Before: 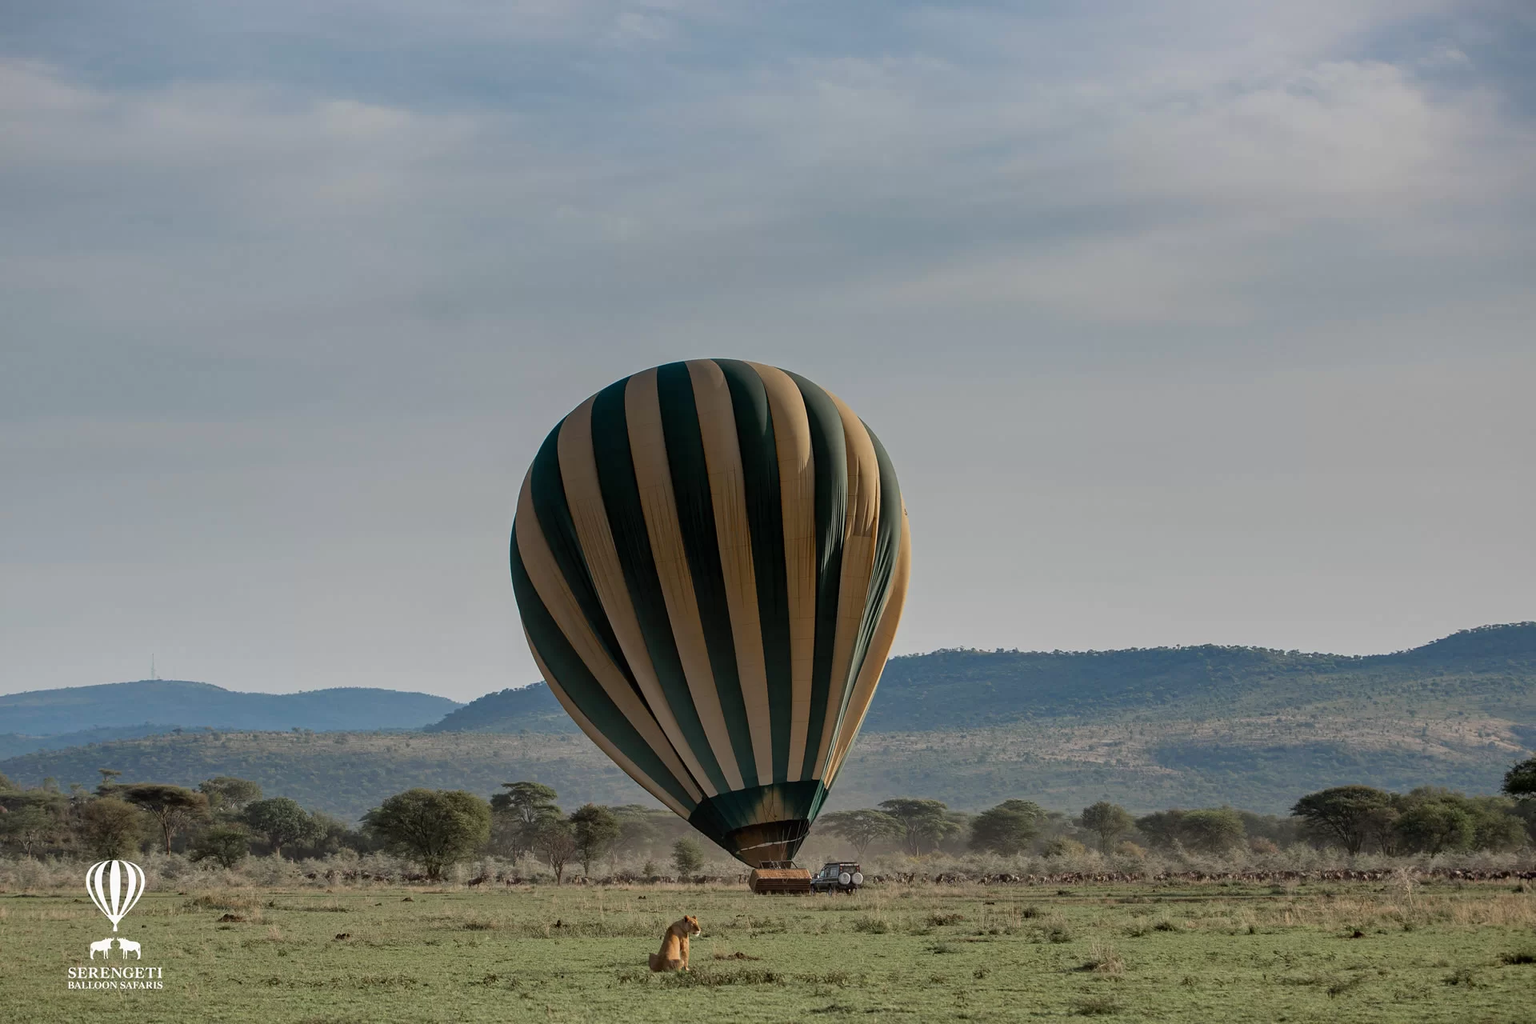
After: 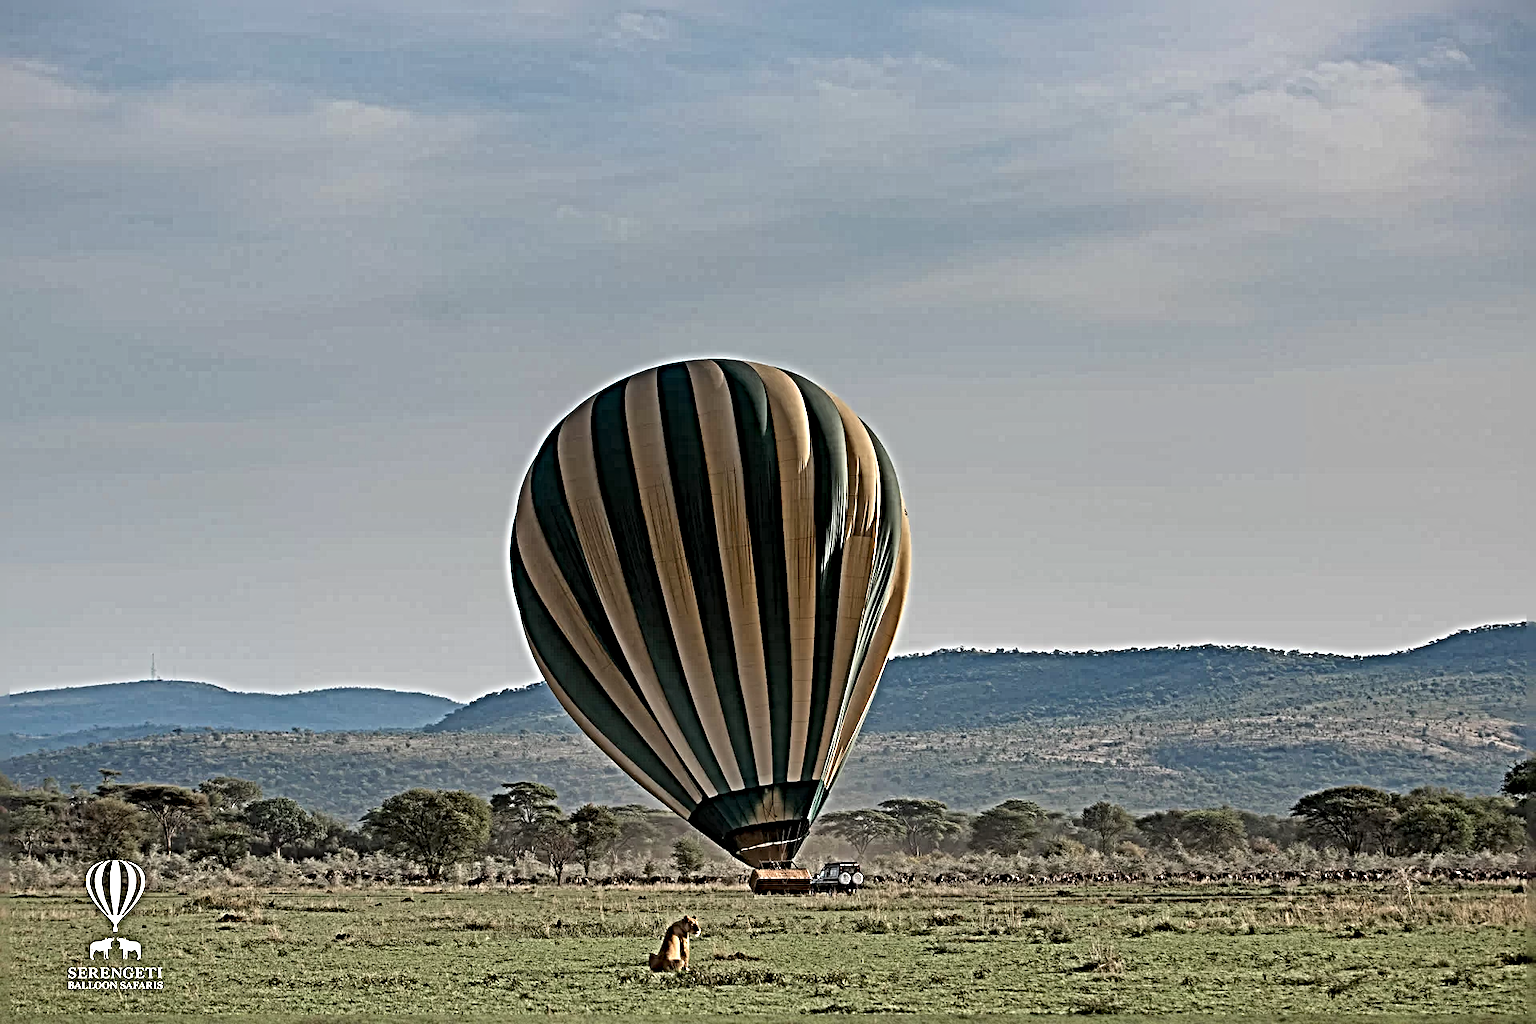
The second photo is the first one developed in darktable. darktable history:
exposure: exposure 0.2 EV, compensate highlight preservation false
sharpen: radius 6.3, amount 1.8, threshold 0
shadows and highlights: shadows 30.86, highlights 0, soften with gaussian
